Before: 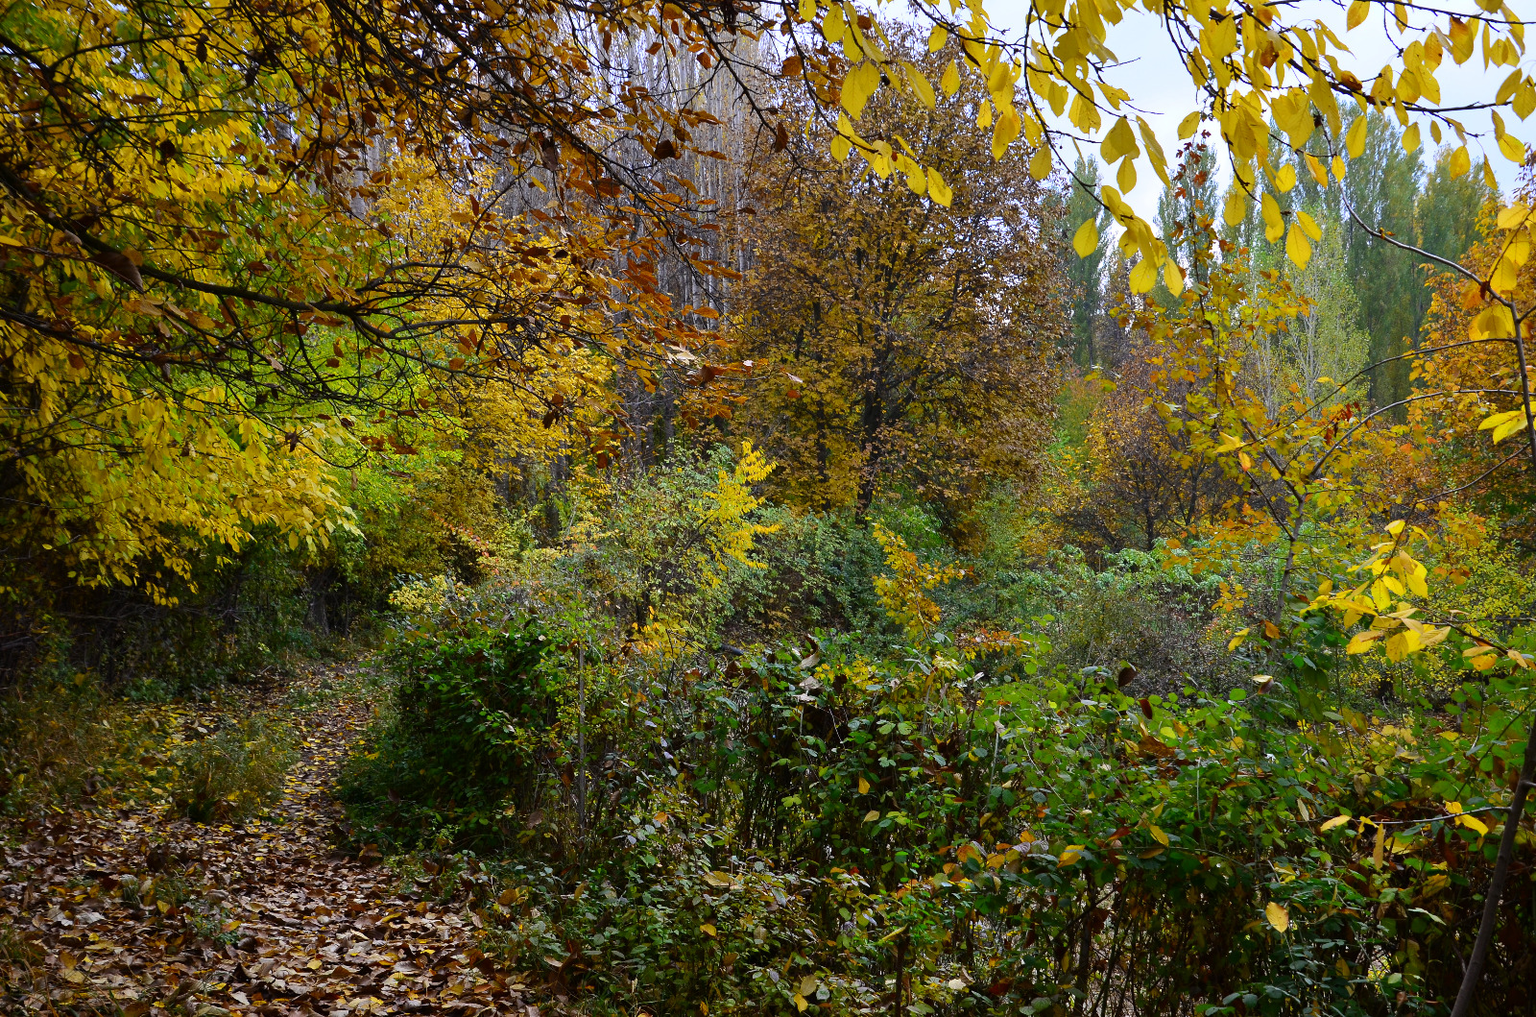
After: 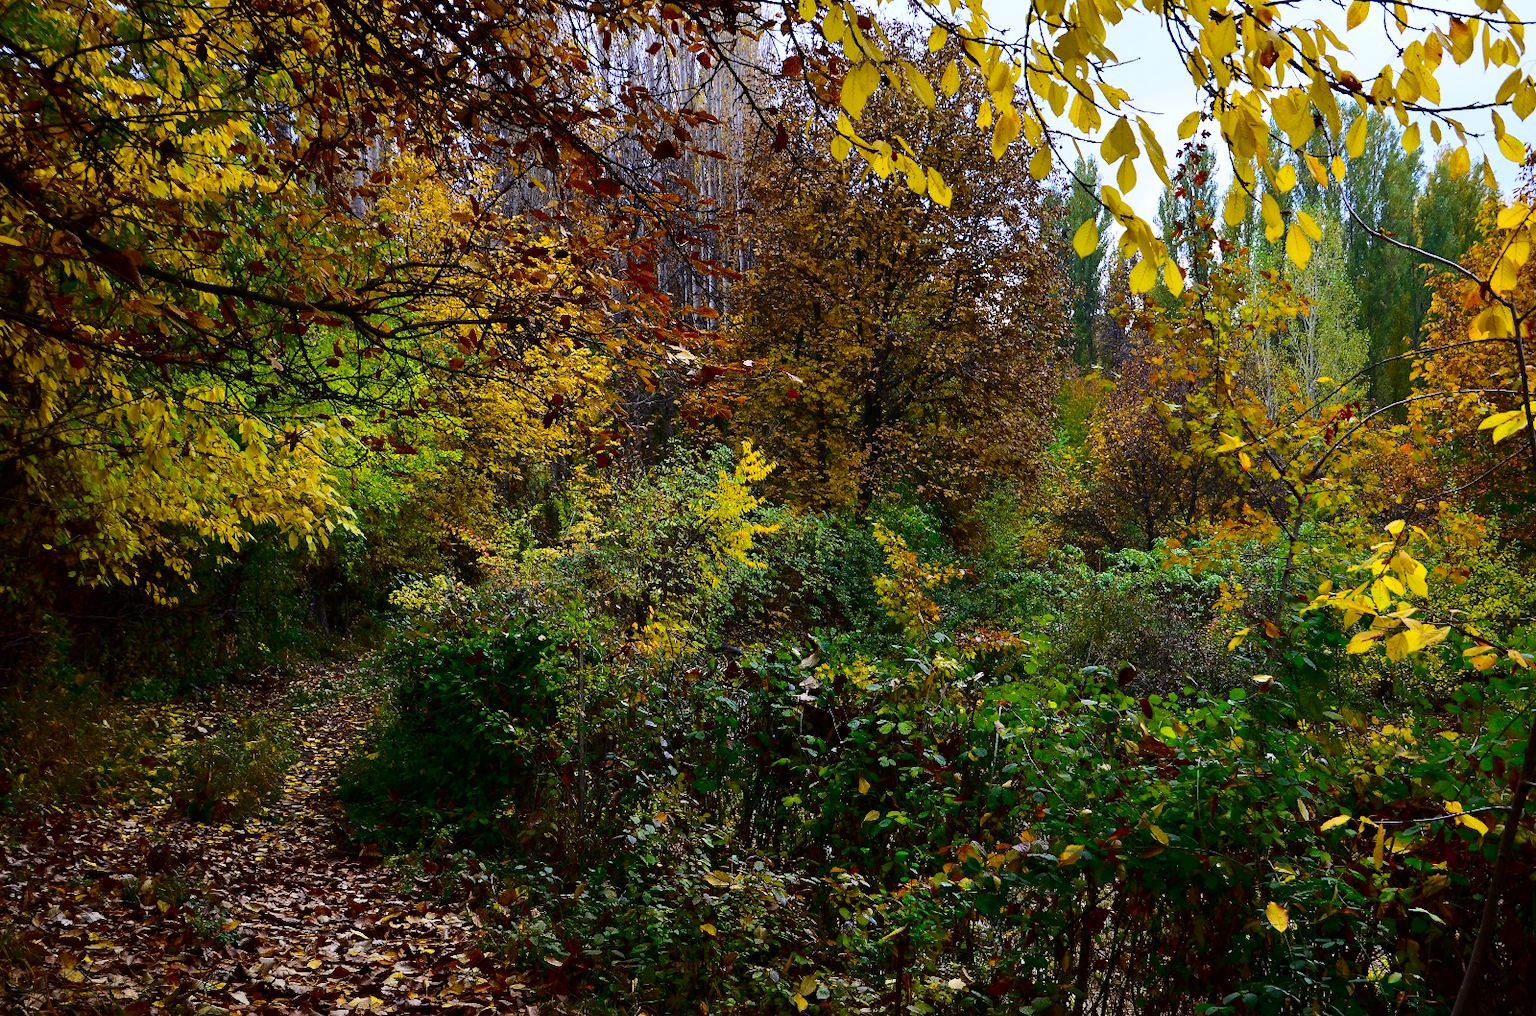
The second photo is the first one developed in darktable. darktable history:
velvia: on, module defaults
contrast brightness saturation: contrast 0.21, brightness -0.11, saturation 0.21
